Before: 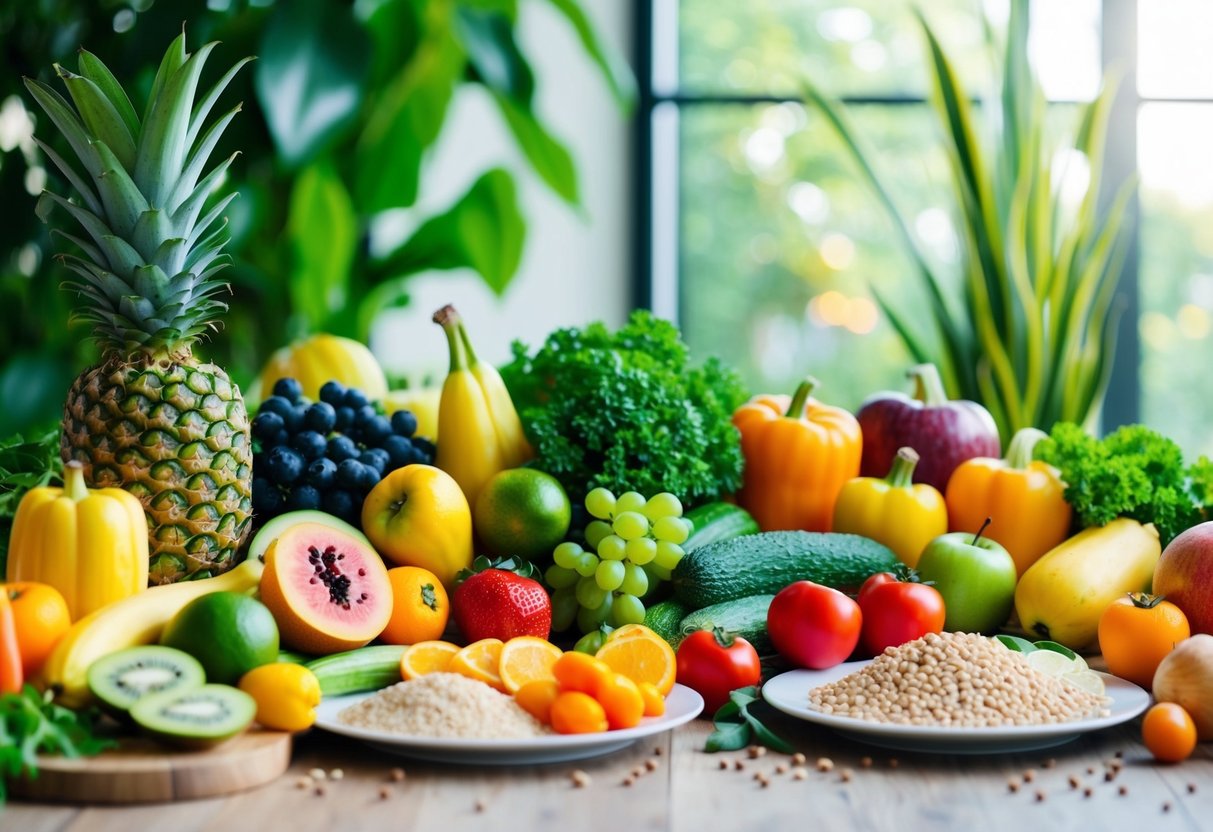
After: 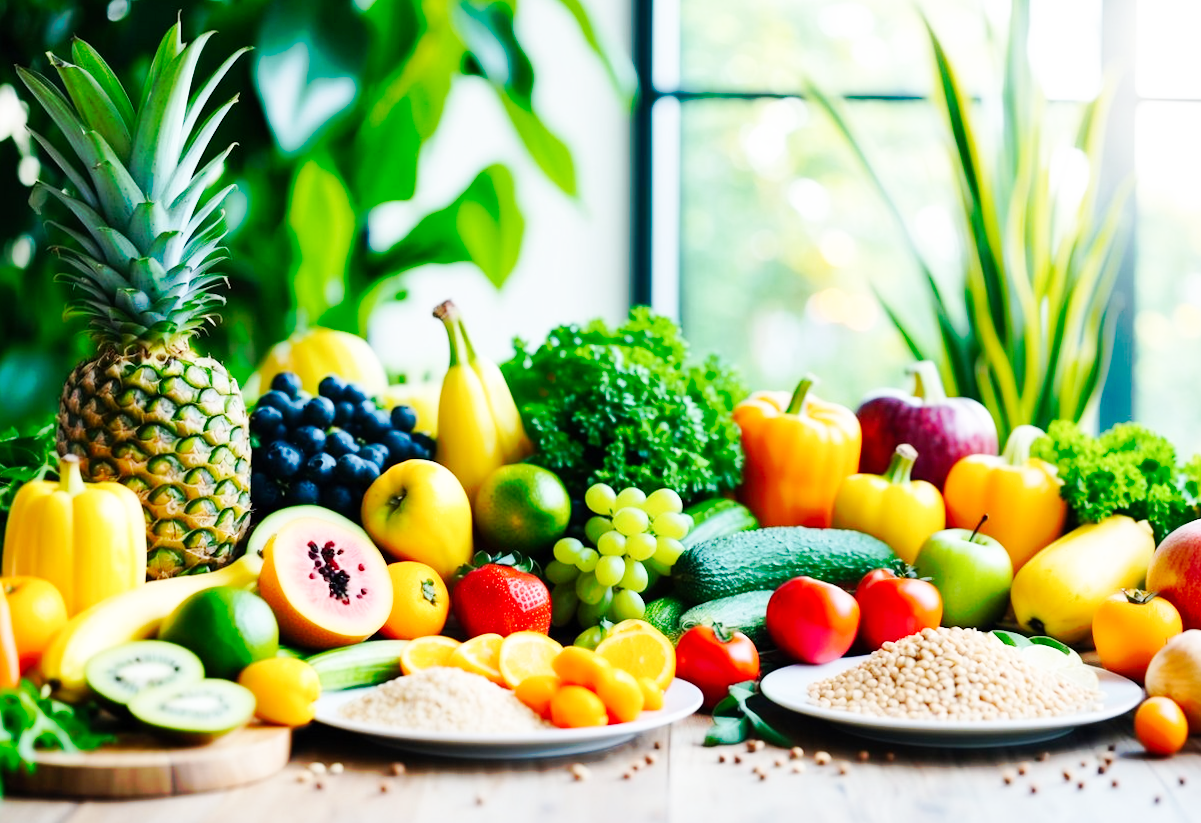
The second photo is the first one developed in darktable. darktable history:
rotate and perspective: rotation 0.174°, lens shift (vertical) 0.013, lens shift (horizontal) 0.019, shear 0.001, automatic cropping original format, crop left 0.007, crop right 0.991, crop top 0.016, crop bottom 0.997
tone curve: curves: ch0 [(0, 0) (0.003, 0.003) (0.011, 0.011) (0.025, 0.024) (0.044, 0.043) (0.069, 0.068) (0.1, 0.097) (0.136, 0.133) (0.177, 0.173) (0.224, 0.219) (0.277, 0.271) (0.335, 0.327) (0.399, 0.39) (0.468, 0.457) (0.543, 0.582) (0.623, 0.655) (0.709, 0.734) (0.801, 0.817) (0.898, 0.906) (1, 1)], preserve colors none
base curve: curves: ch0 [(0, 0) (0.008, 0.007) (0.022, 0.029) (0.048, 0.089) (0.092, 0.197) (0.191, 0.399) (0.275, 0.534) (0.357, 0.65) (0.477, 0.78) (0.542, 0.833) (0.799, 0.973) (1, 1)], preserve colors none
